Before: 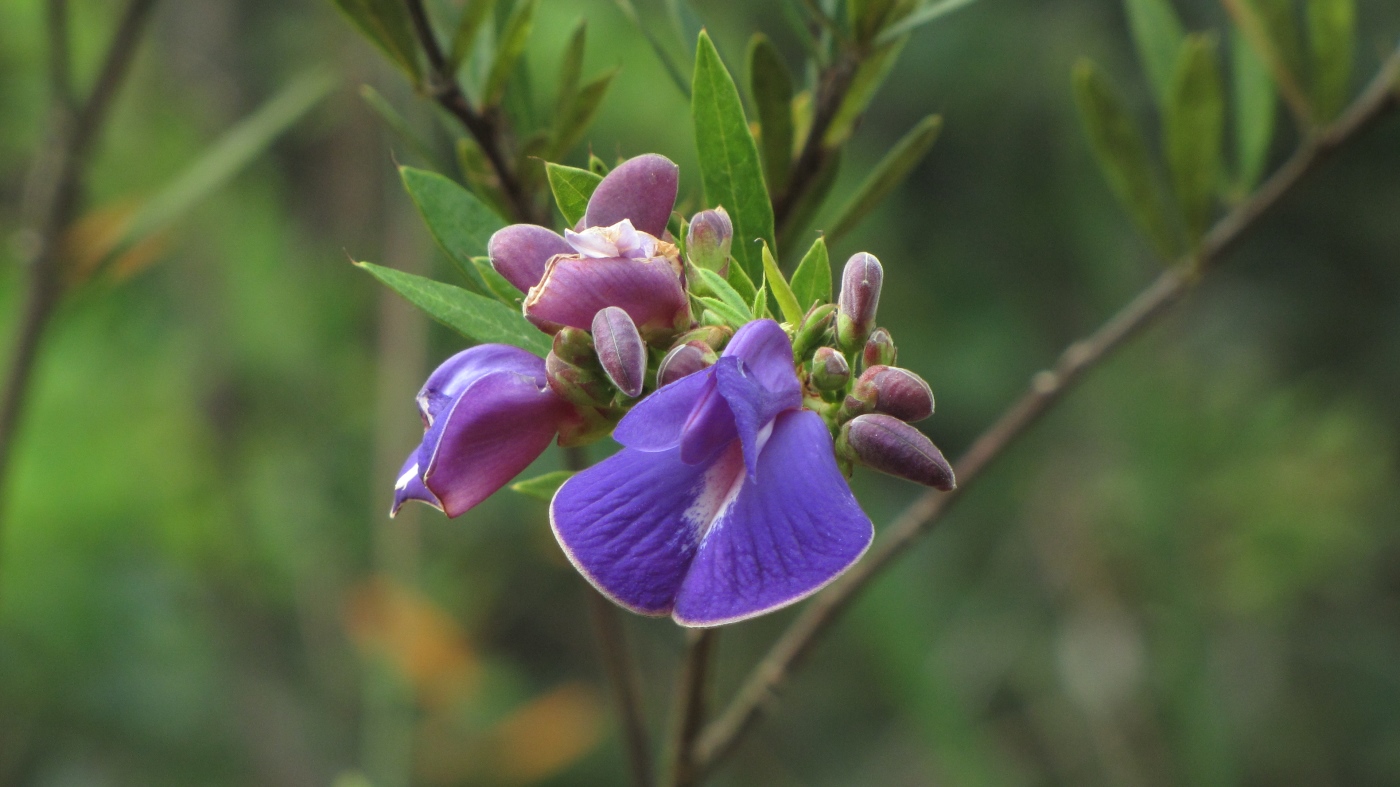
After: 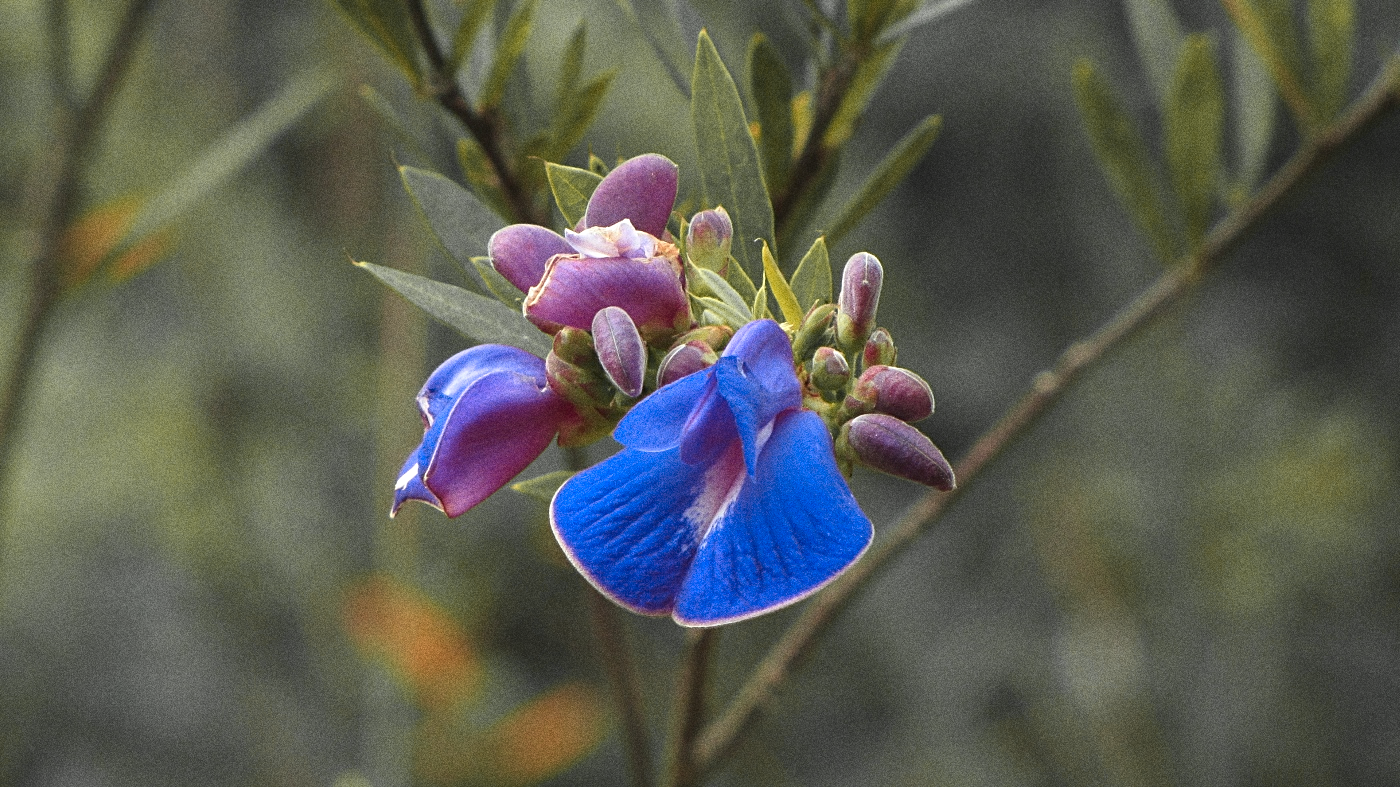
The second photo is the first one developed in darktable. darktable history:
tone equalizer: on, module defaults
color zones: curves: ch1 [(0.29, 0.492) (0.373, 0.185) (0.509, 0.481)]; ch2 [(0.25, 0.462) (0.749, 0.457)], mix 40.67%
grain: coarseness 0.09 ISO, strength 40%
sharpen: on, module defaults
